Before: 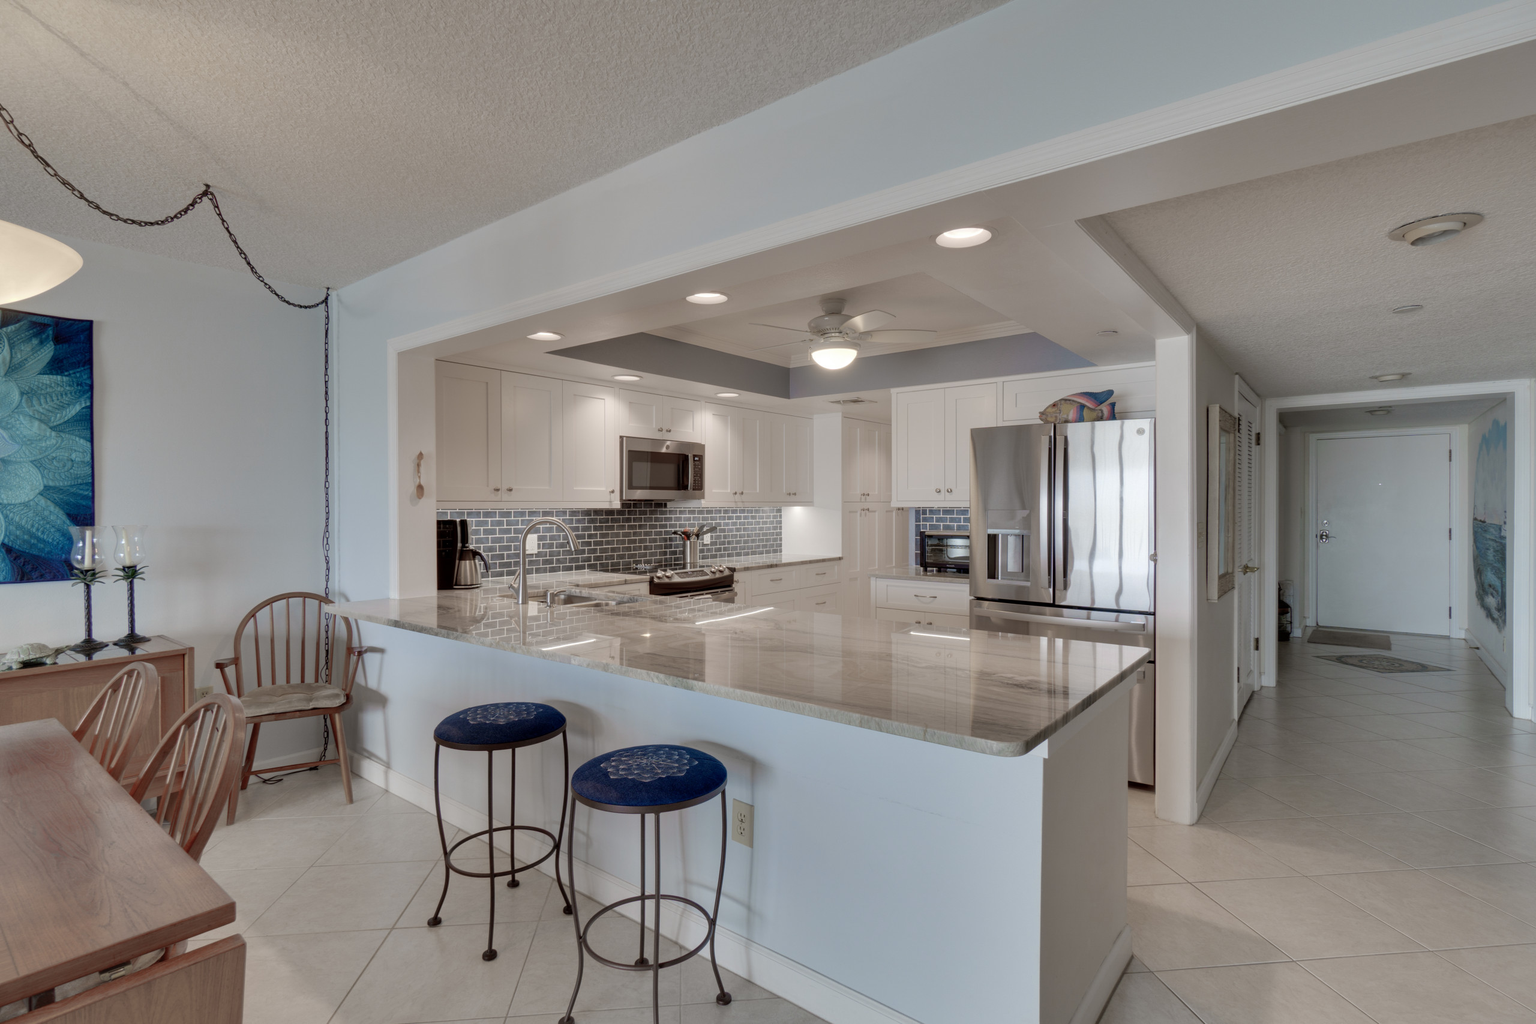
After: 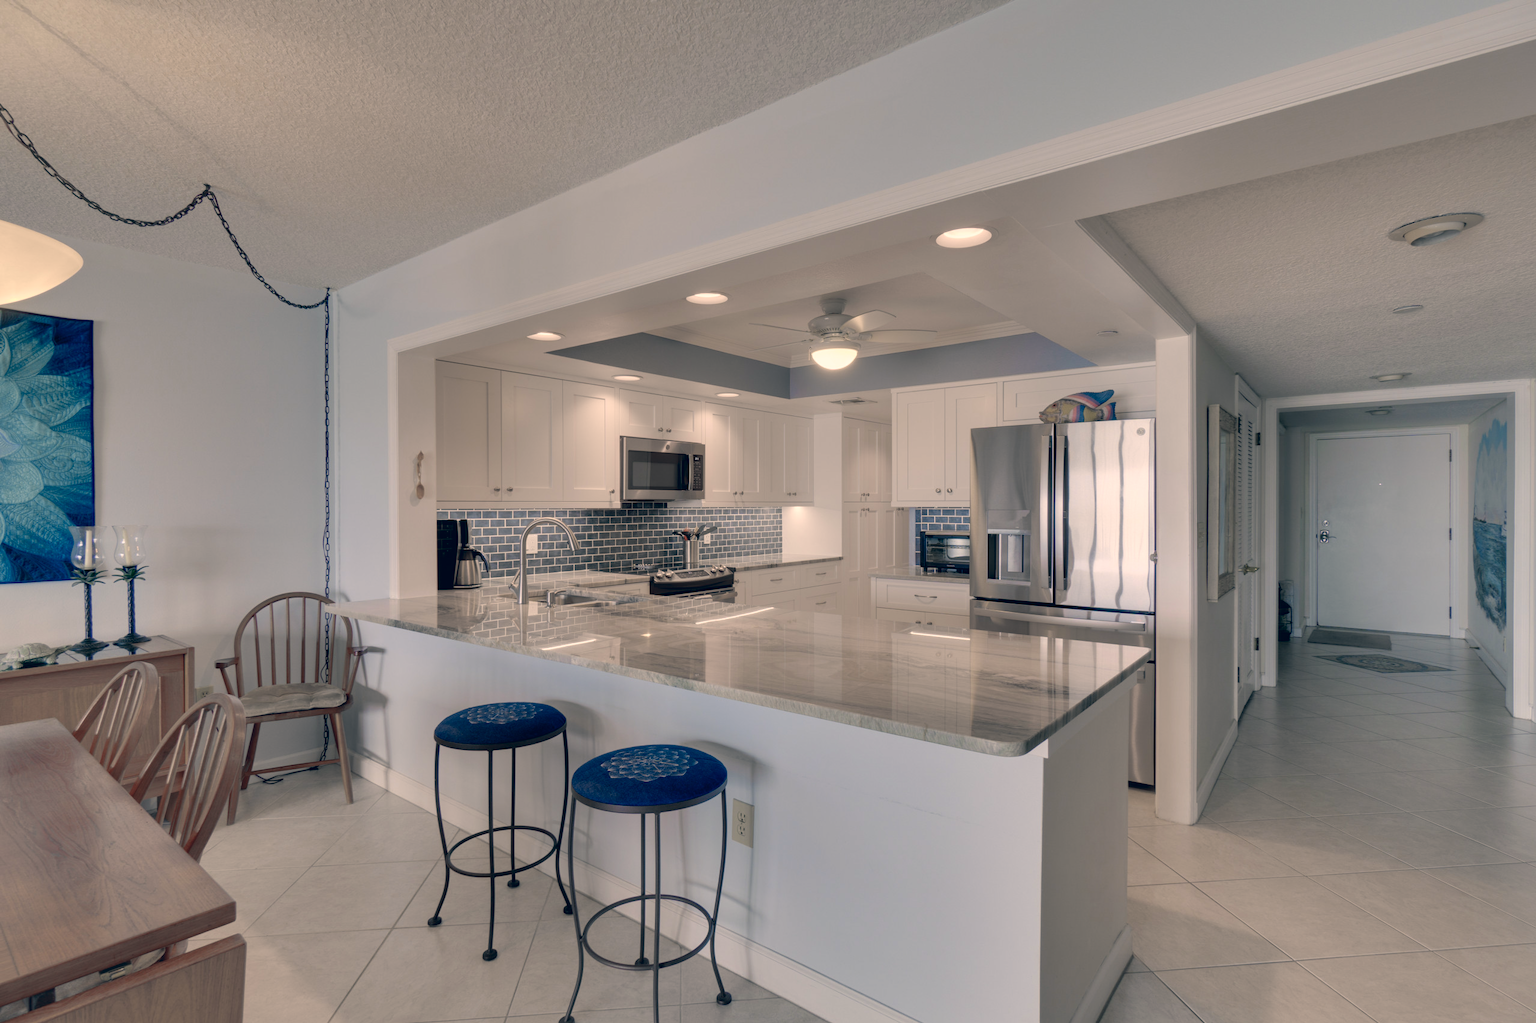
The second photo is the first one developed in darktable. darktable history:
tone equalizer: on, module defaults
color correction: highlights a* 10.33, highlights b* 14.21, shadows a* -9.82, shadows b* -15.12
